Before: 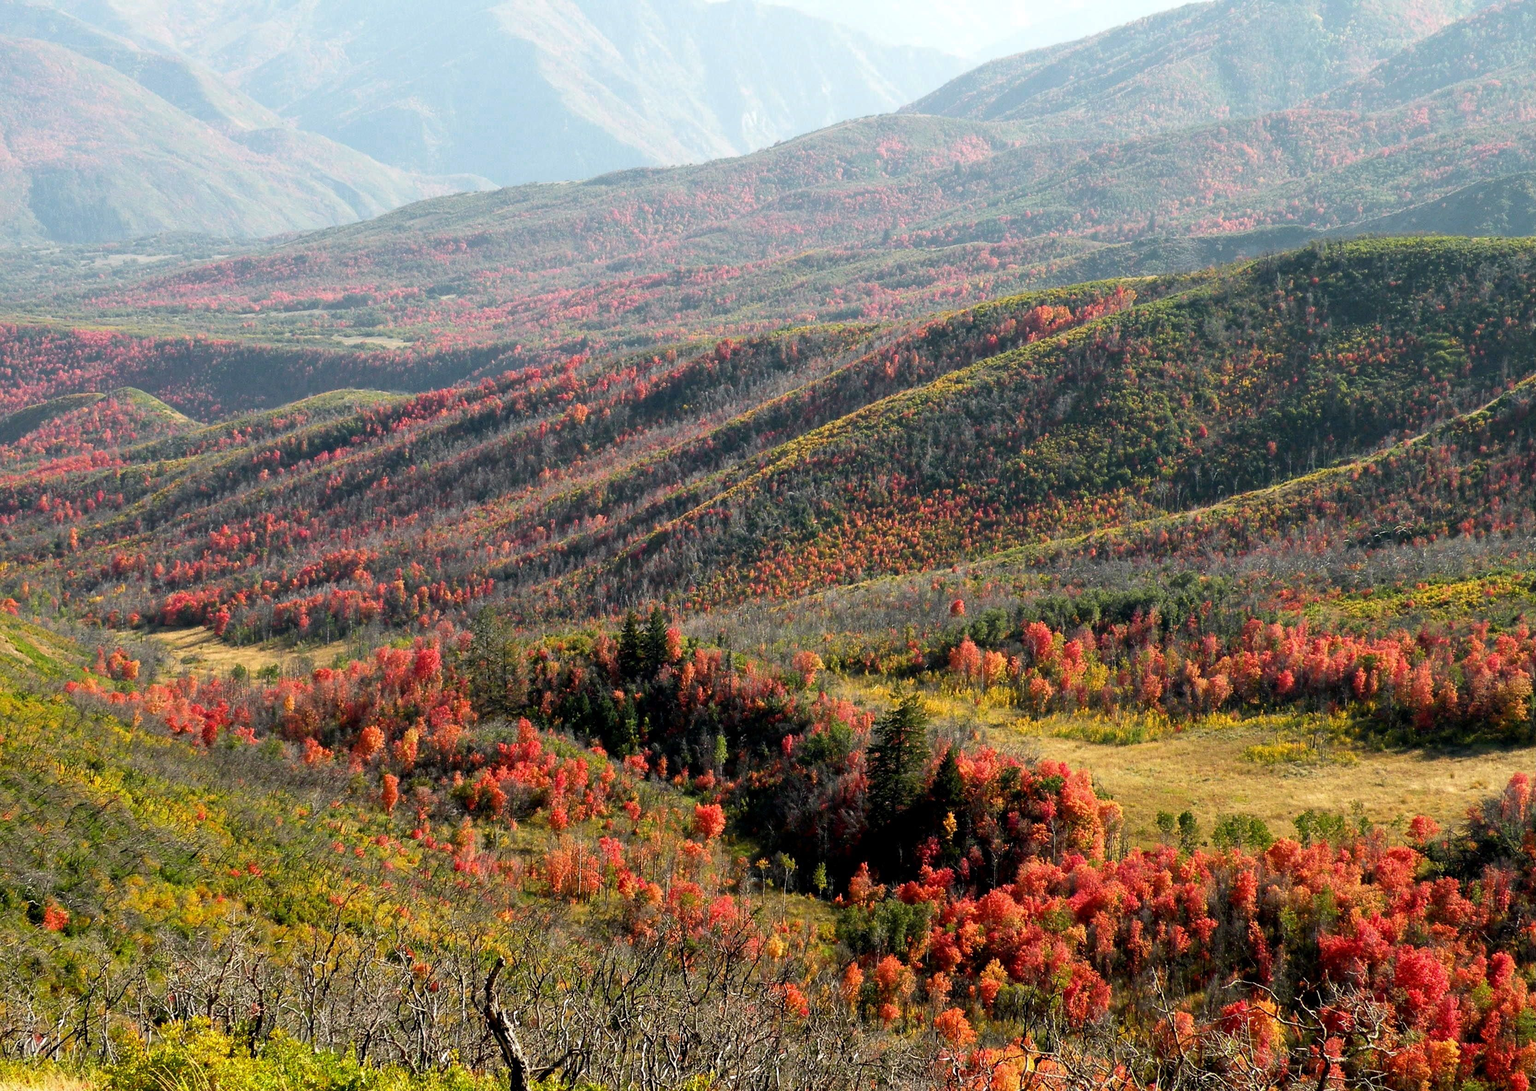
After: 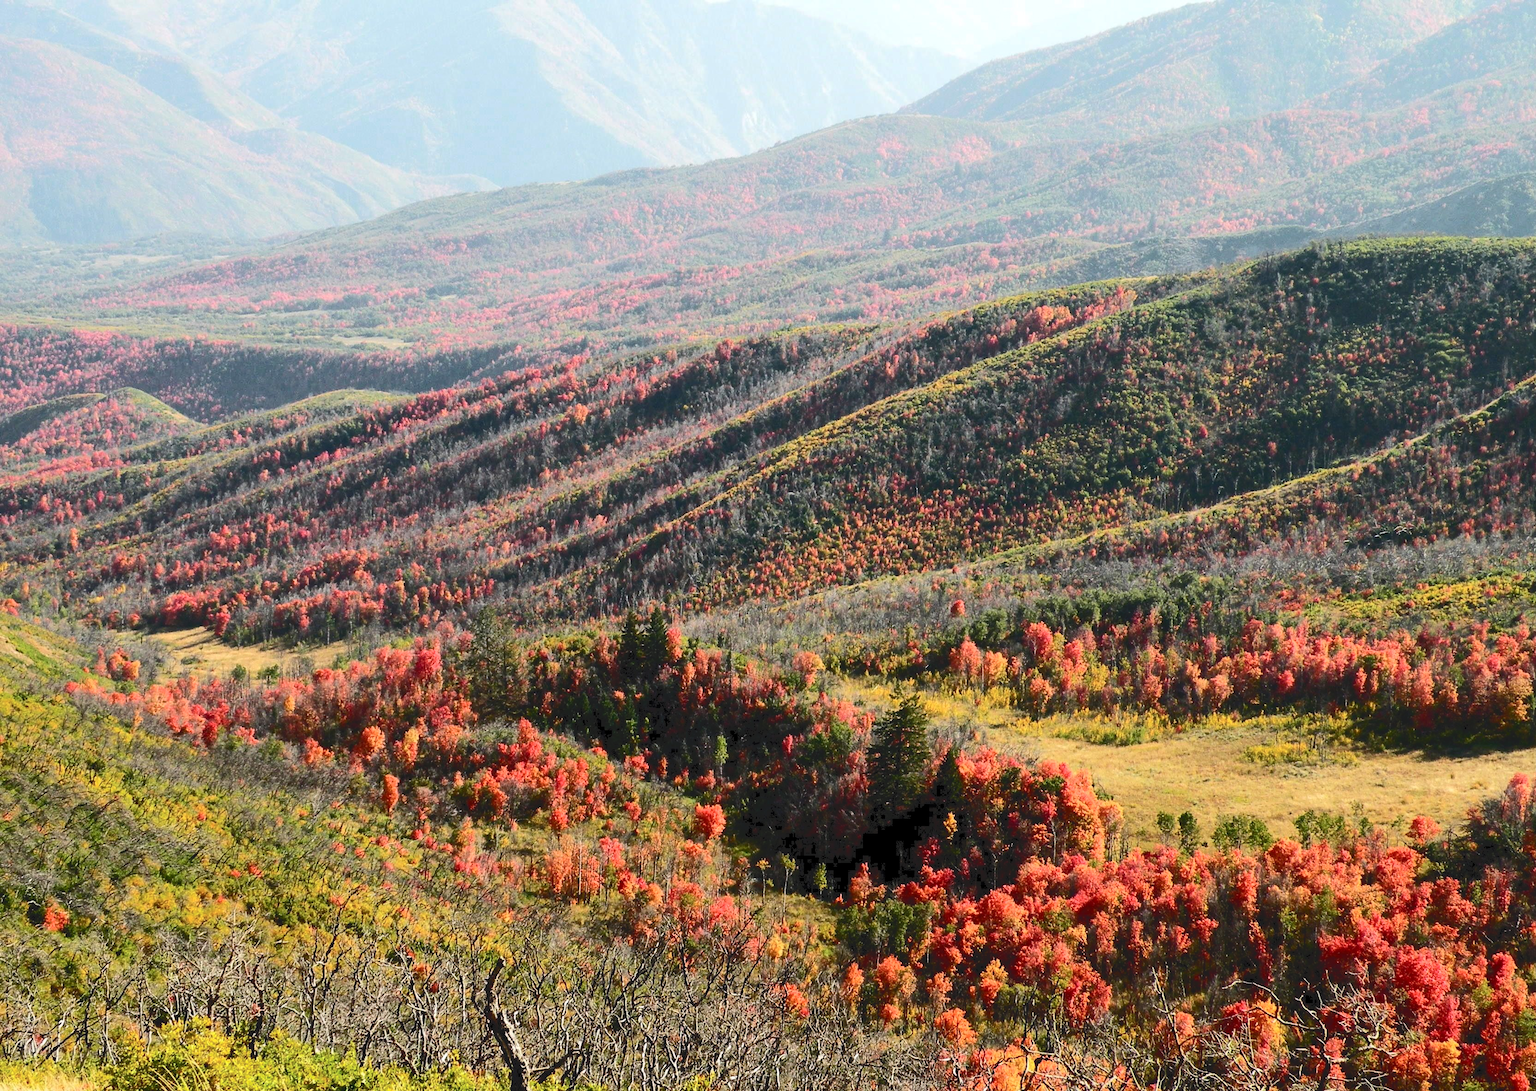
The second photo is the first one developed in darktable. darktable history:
tone curve: curves: ch0 [(0, 0) (0.003, 0.108) (0.011, 0.112) (0.025, 0.117) (0.044, 0.126) (0.069, 0.133) (0.1, 0.146) (0.136, 0.158) (0.177, 0.178) (0.224, 0.212) (0.277, 0.256) (0.335, 0.331) (0.399, 0.423) (0.468, 0.538) (0.543, 0.641) (0.623, 0.721) (0.709, 0.792) (0.801, 0.845) (0.898, 0.917) (1, 1)], color space Lab, independent channels, preserve colors none
